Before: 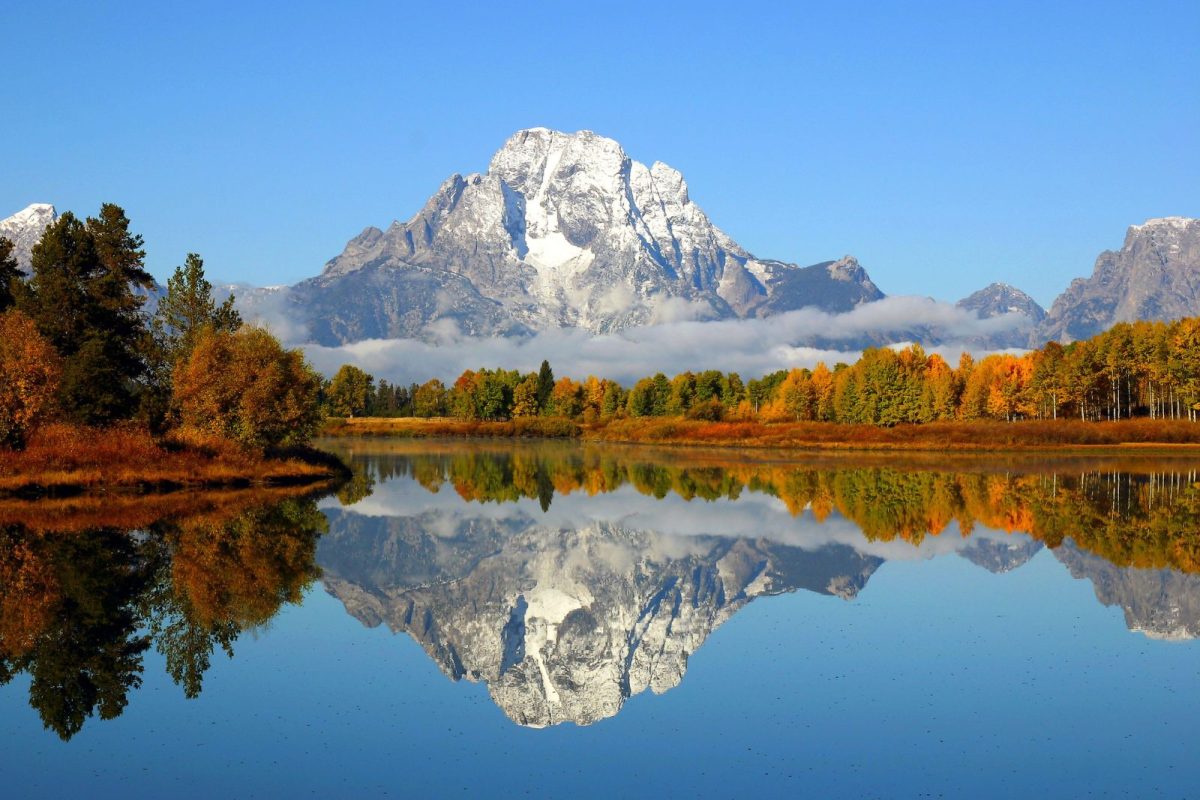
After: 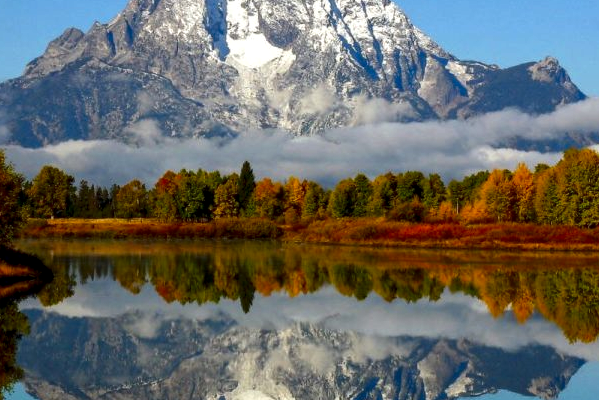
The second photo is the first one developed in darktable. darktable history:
tone equalizer: on, module defaults
local contrast: on, module defaults
crop: left 25%, top 25%, right 25%, bottom 25%
contrast brightness saturation: brightness -0.2, saturation 0.08
